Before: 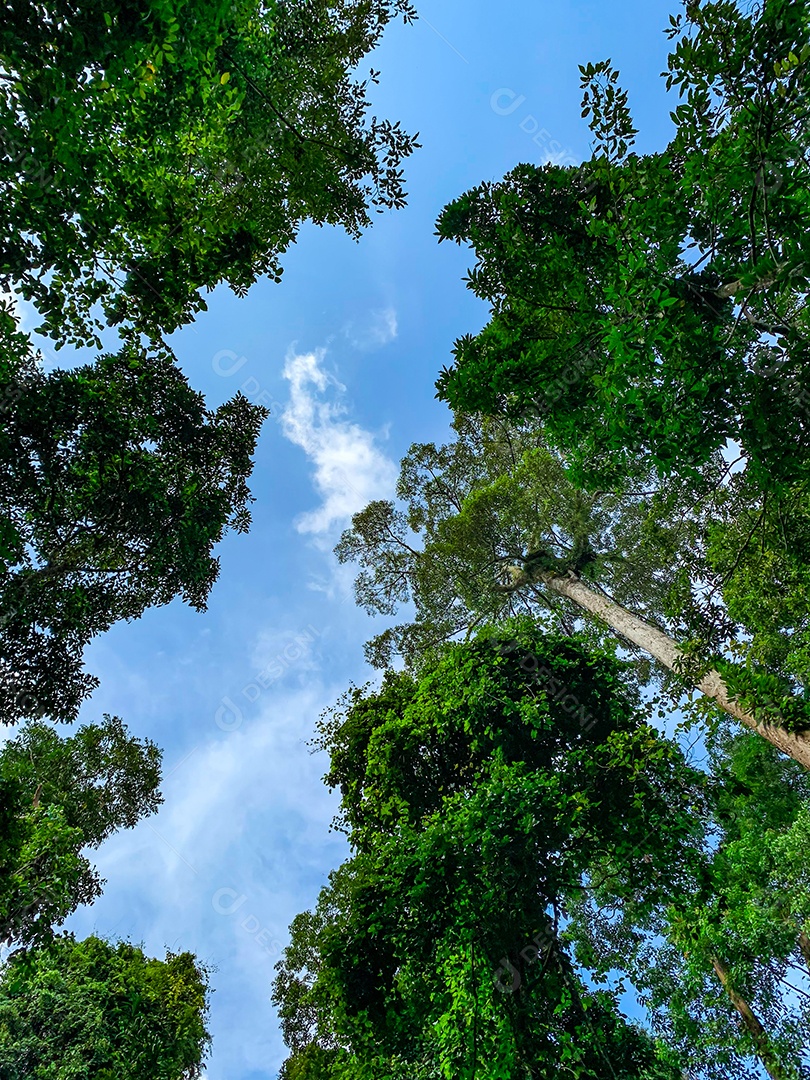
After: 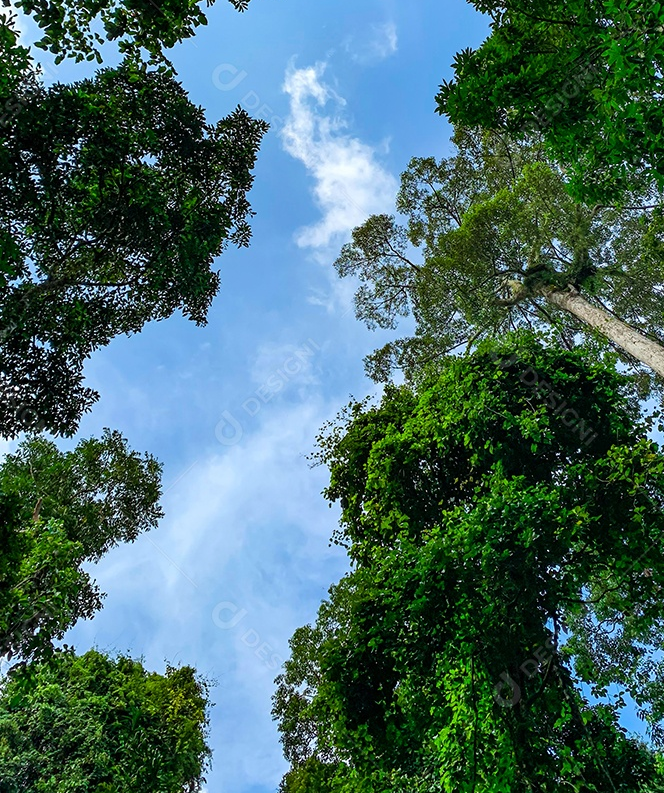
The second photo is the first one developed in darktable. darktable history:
crop: top 26.572%, right 17.975%
